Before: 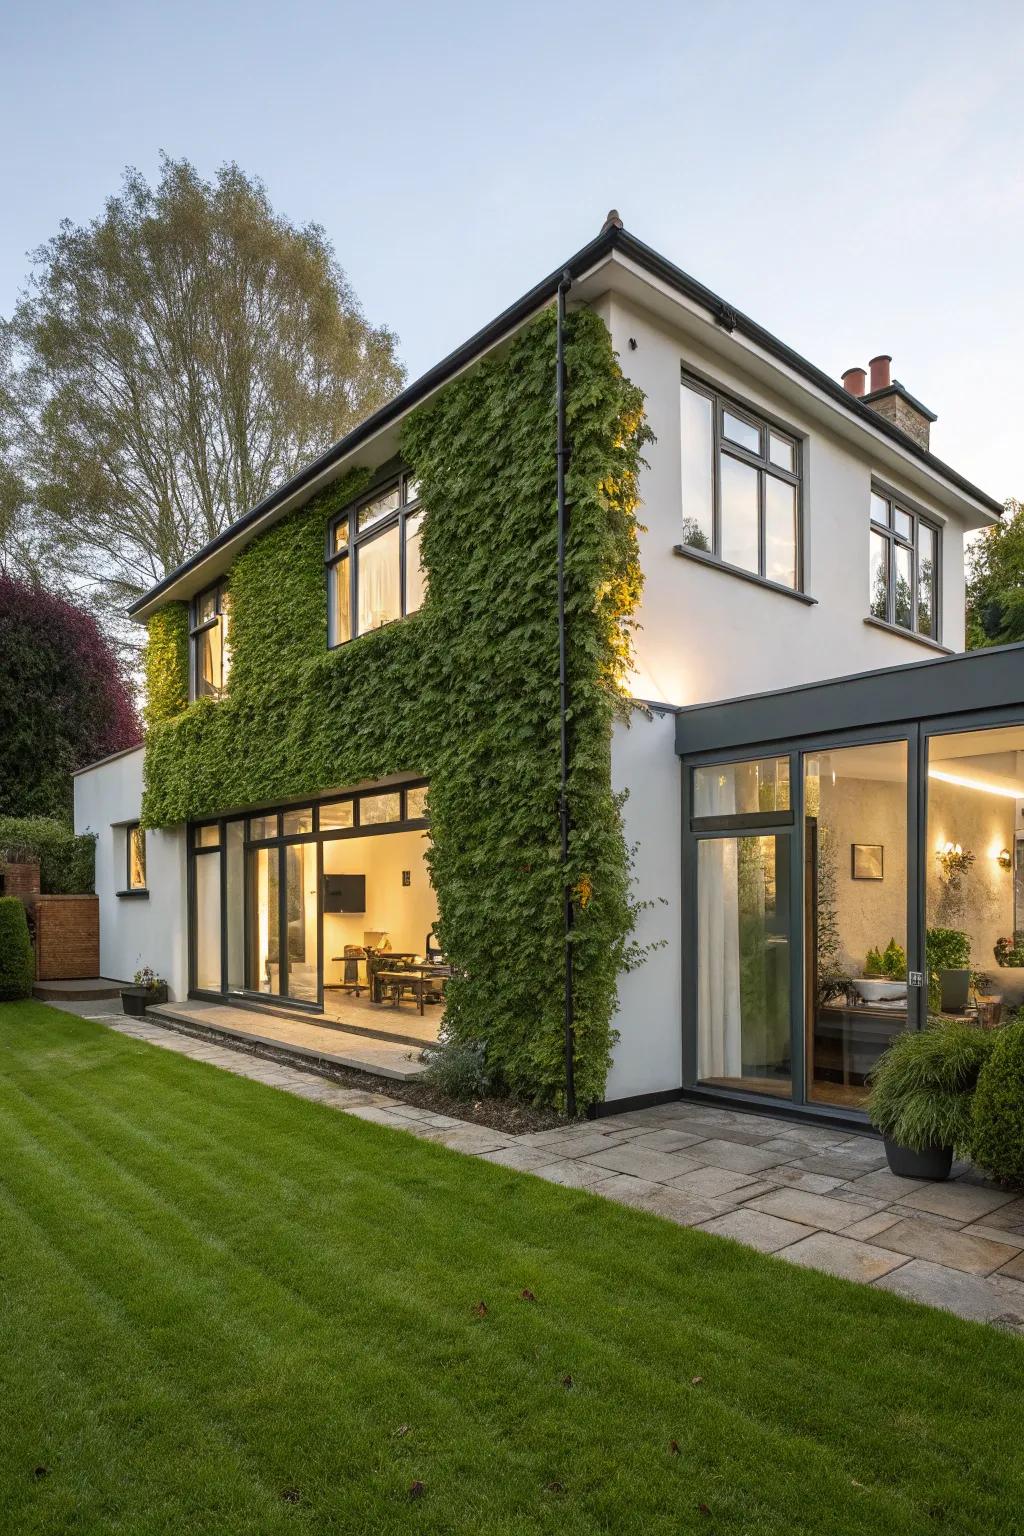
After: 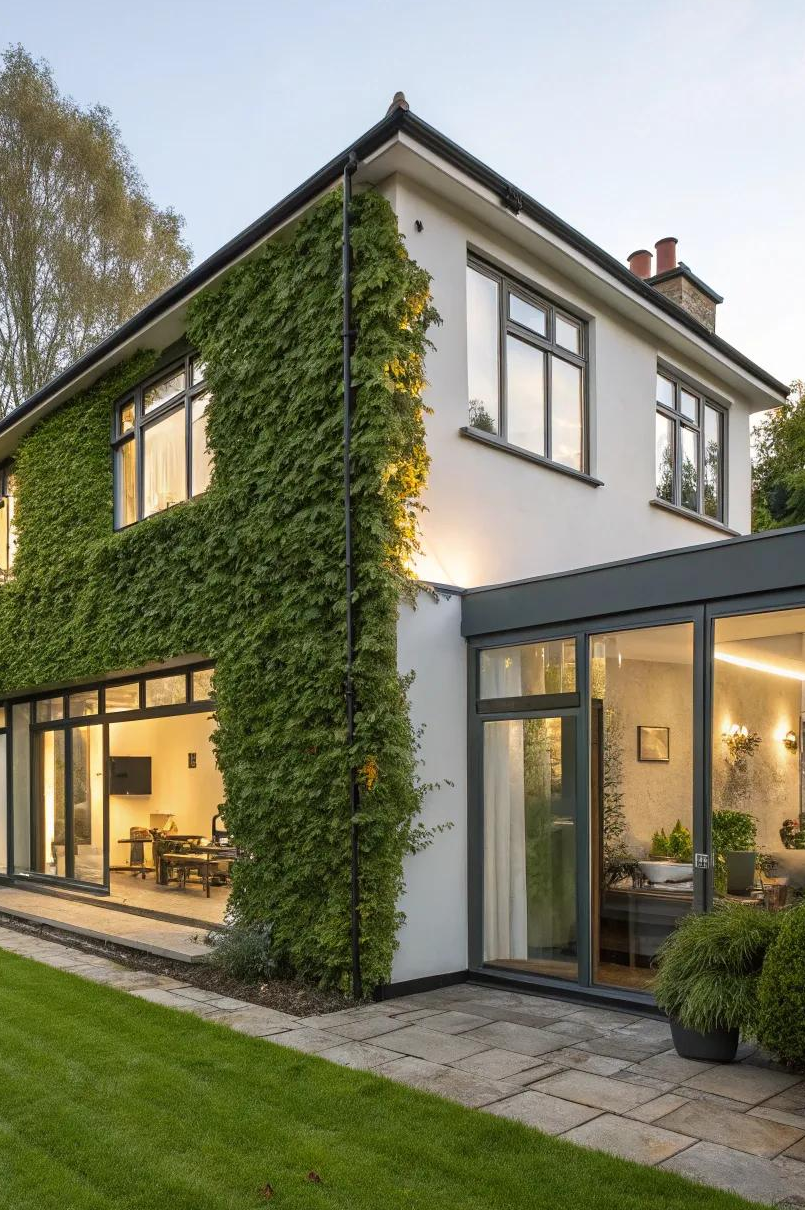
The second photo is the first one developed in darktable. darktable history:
crop and rotate: left 20.962%, top 7.715%, right 0.409%, bottom 13.488%
